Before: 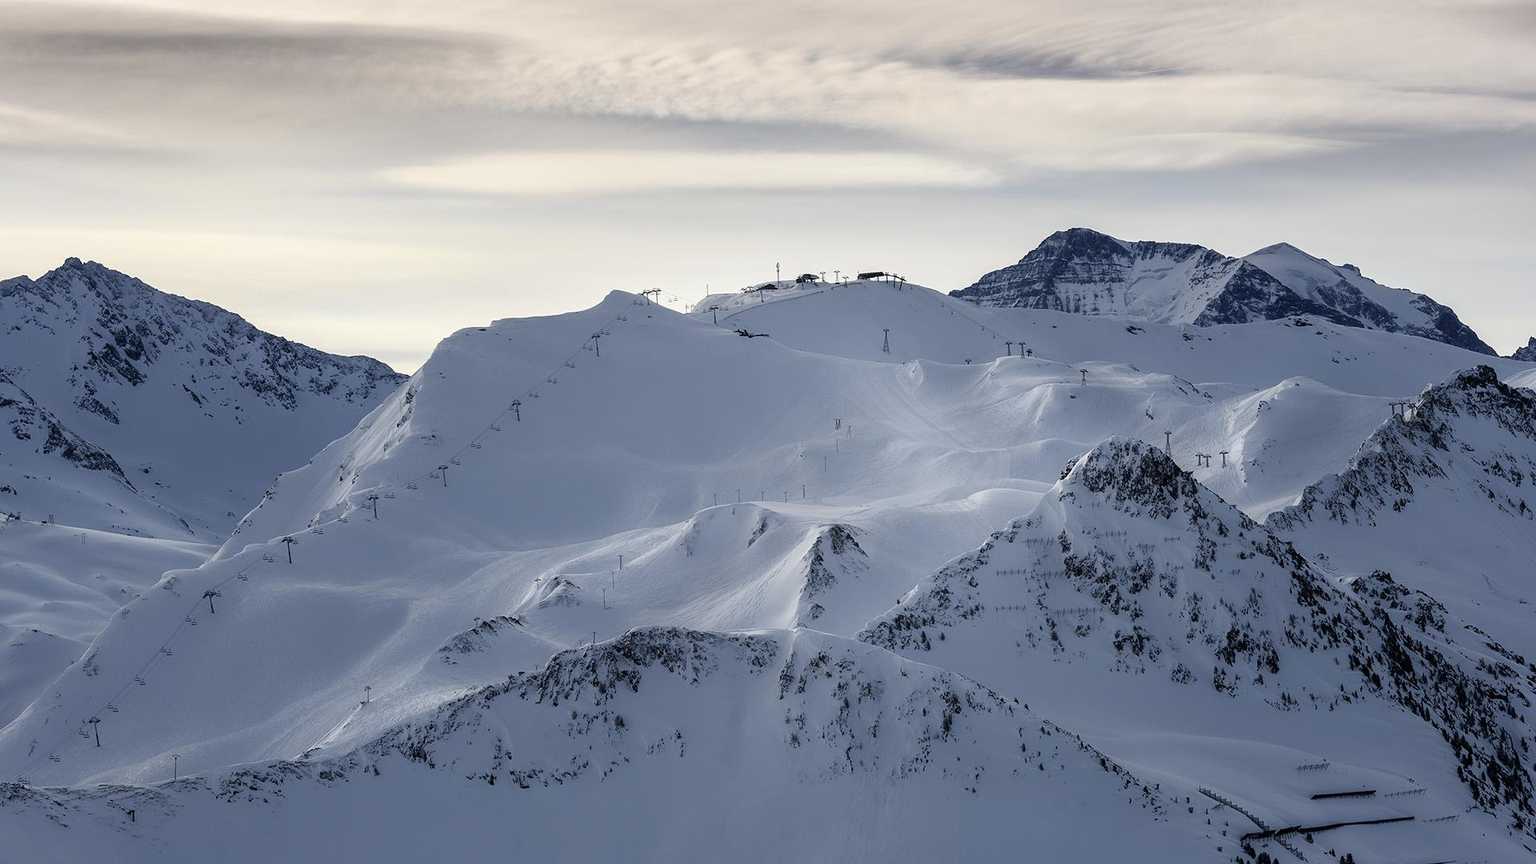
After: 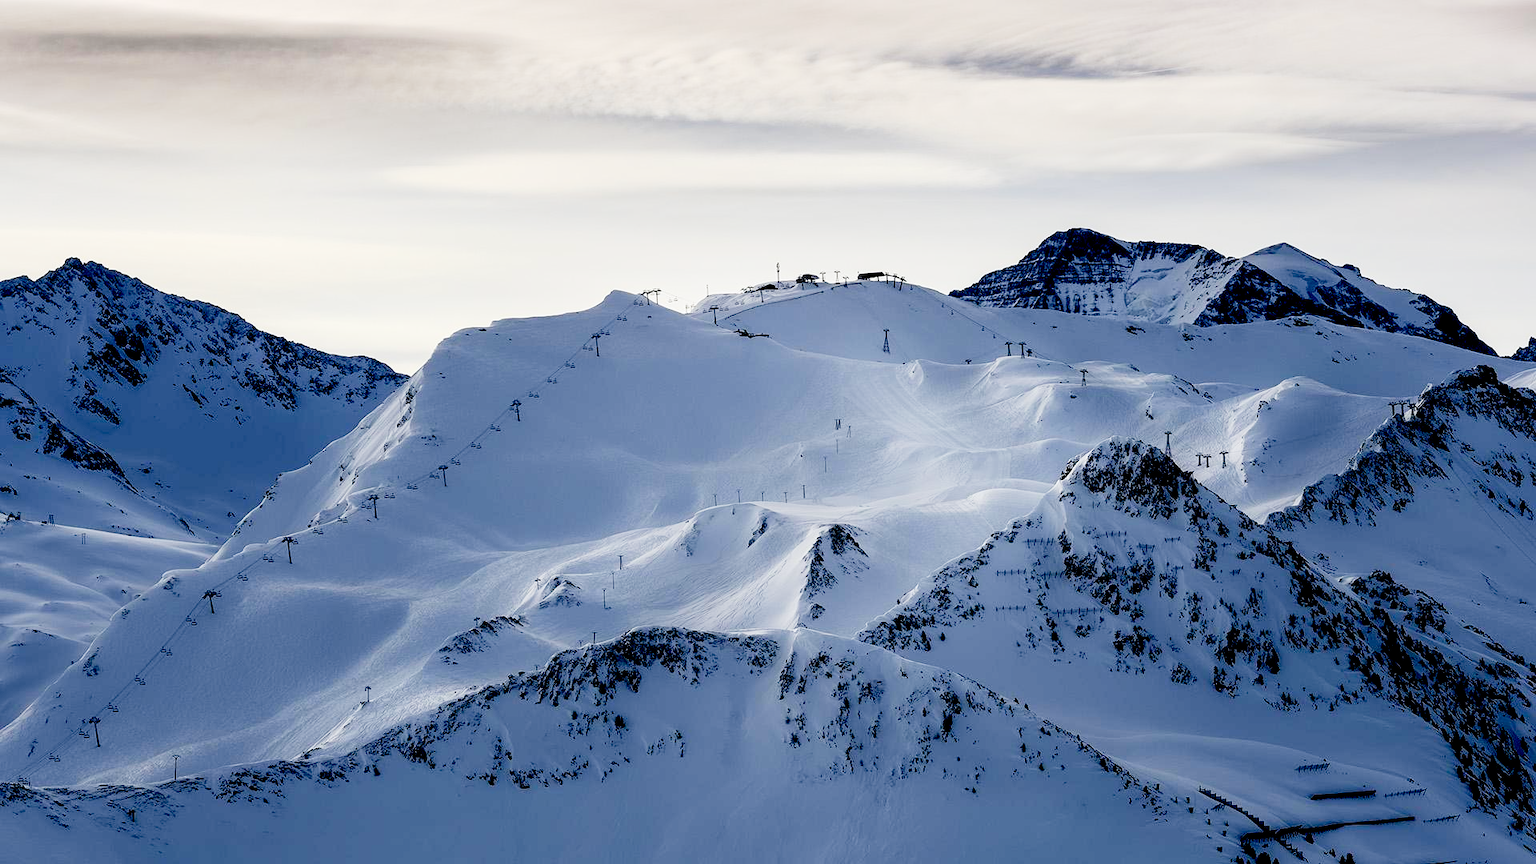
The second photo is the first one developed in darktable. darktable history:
exposure: black level correction 0.055, exposure -0.034 EV, compensate highlight preservation false
tone curve: curves: ch0 [(0, 0) (0.082, 0.02) (0.129, 0.078) (0.275, 0.301) (0.67, 0.809) (1, 1)], preserve colors none
